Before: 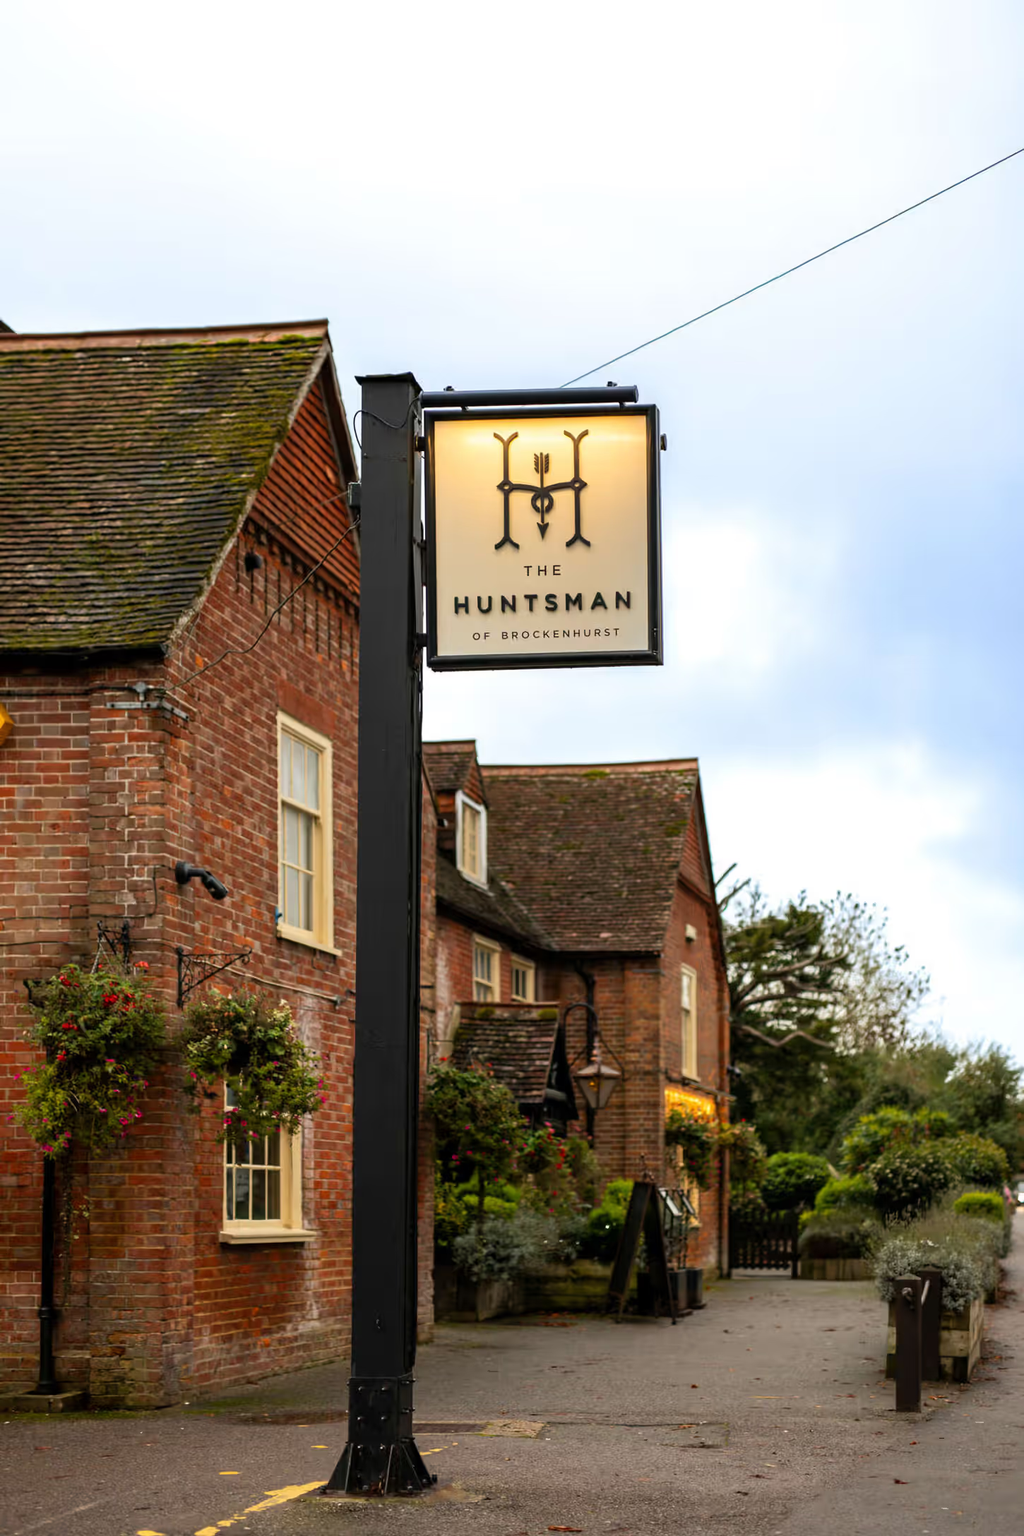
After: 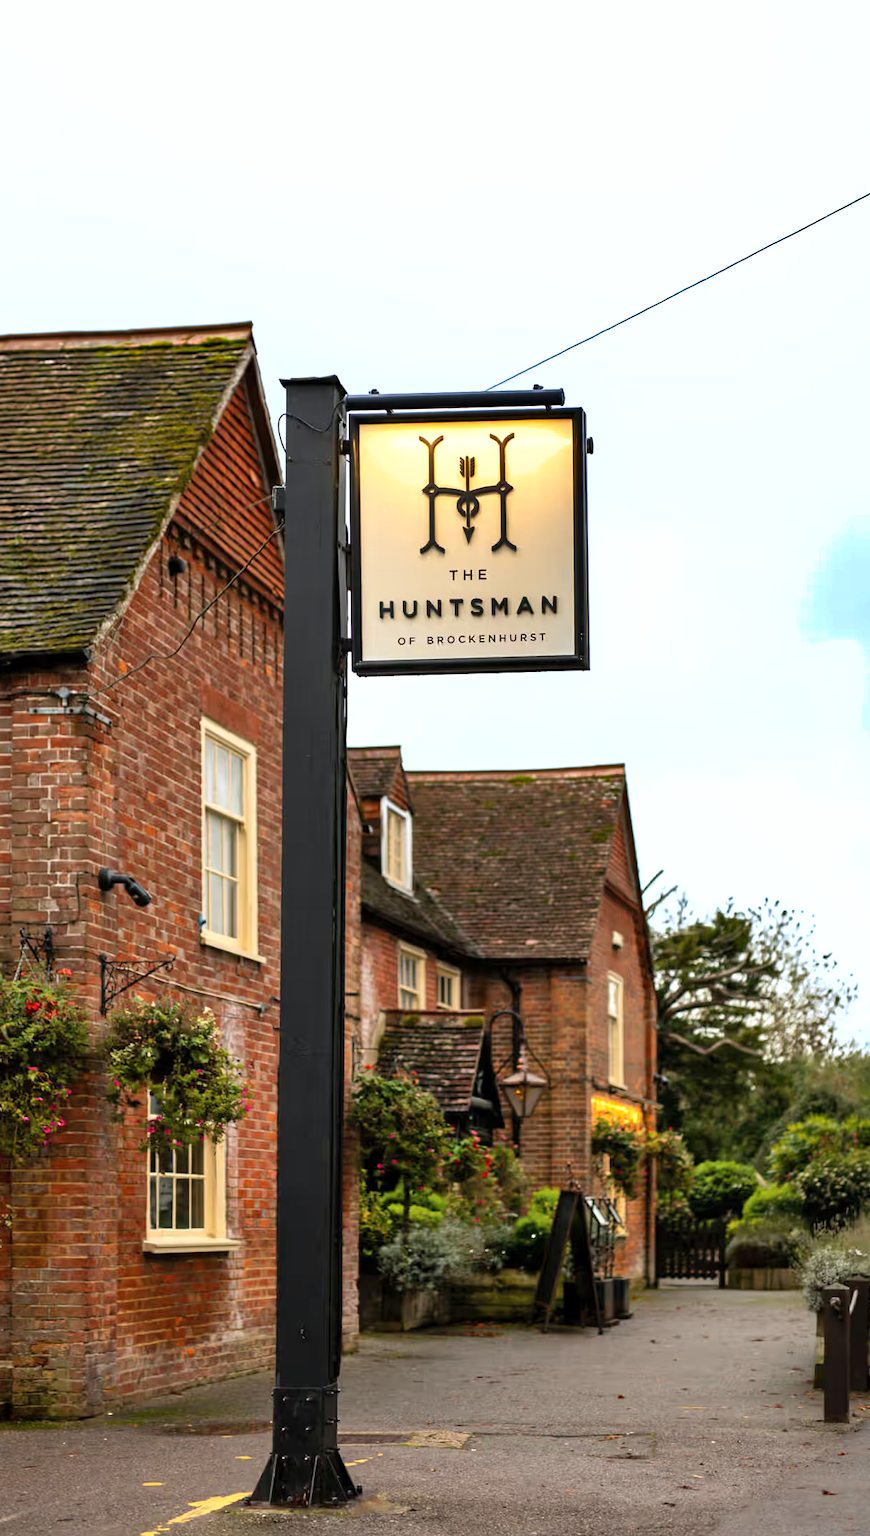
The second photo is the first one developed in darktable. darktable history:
exposure: exposure 0.426 EV, compensate highlight preservation false
white balance: red 0.983, blue 1.036
crop: left 7.598%, right 7.873%
shadows and highlights: low approximation 0.01, soften with gaussian
